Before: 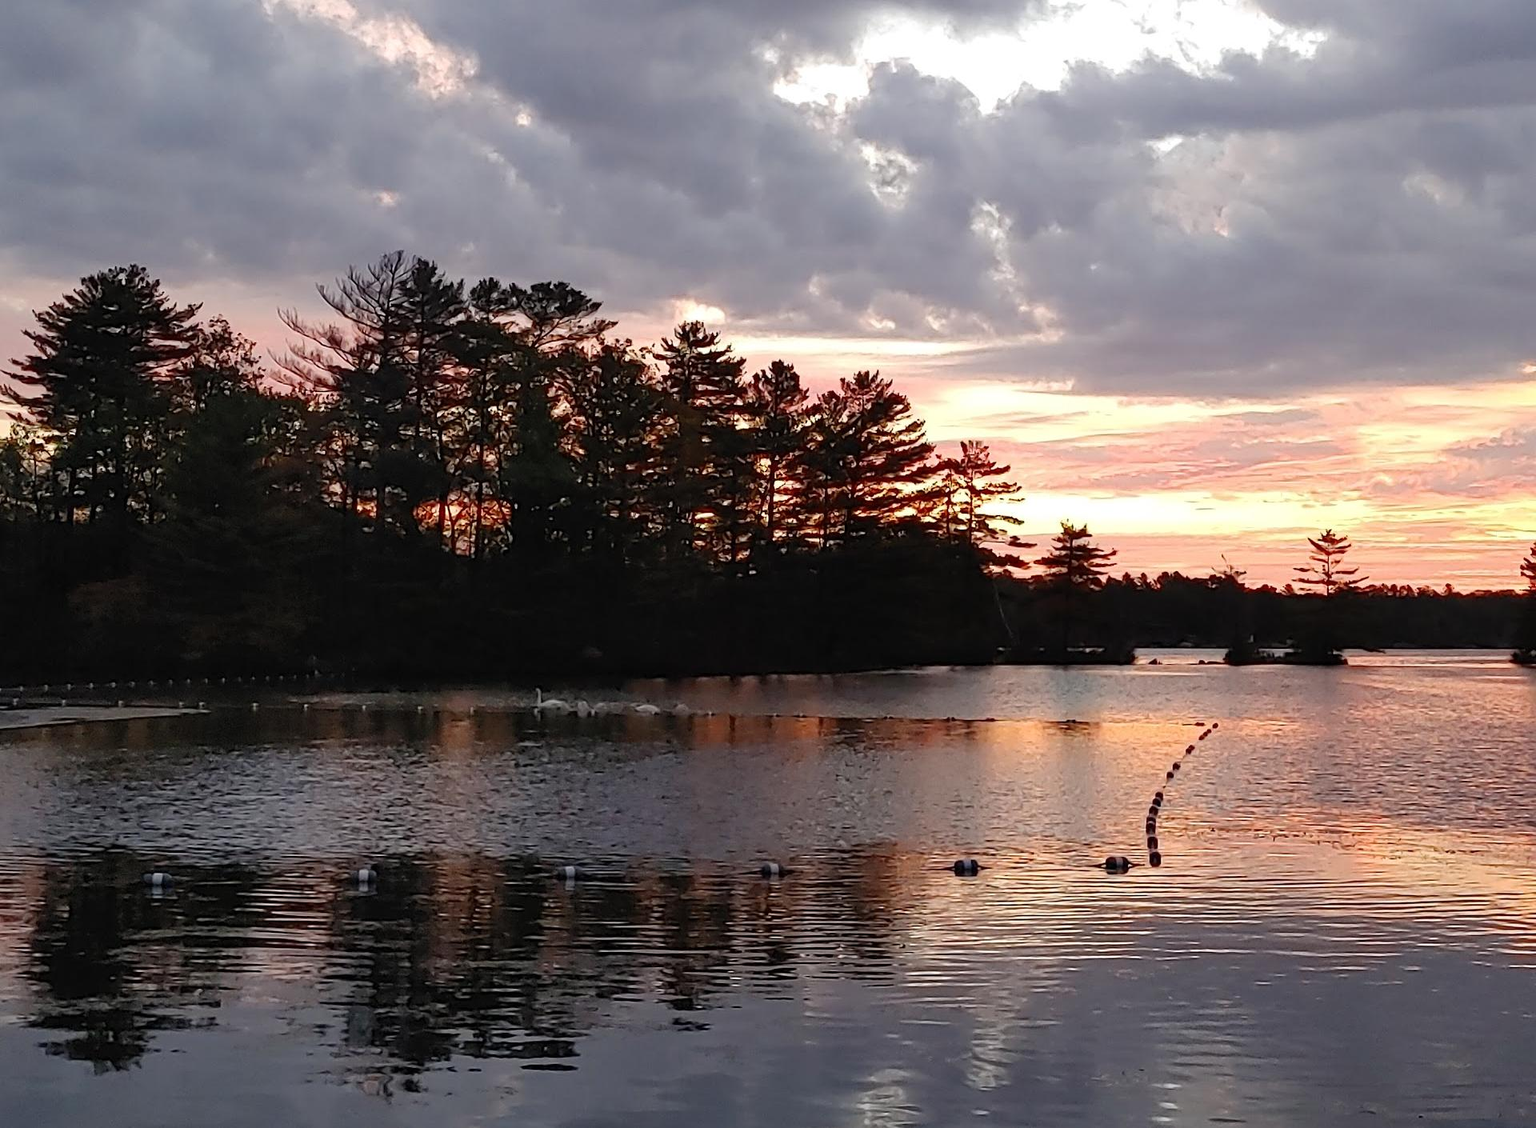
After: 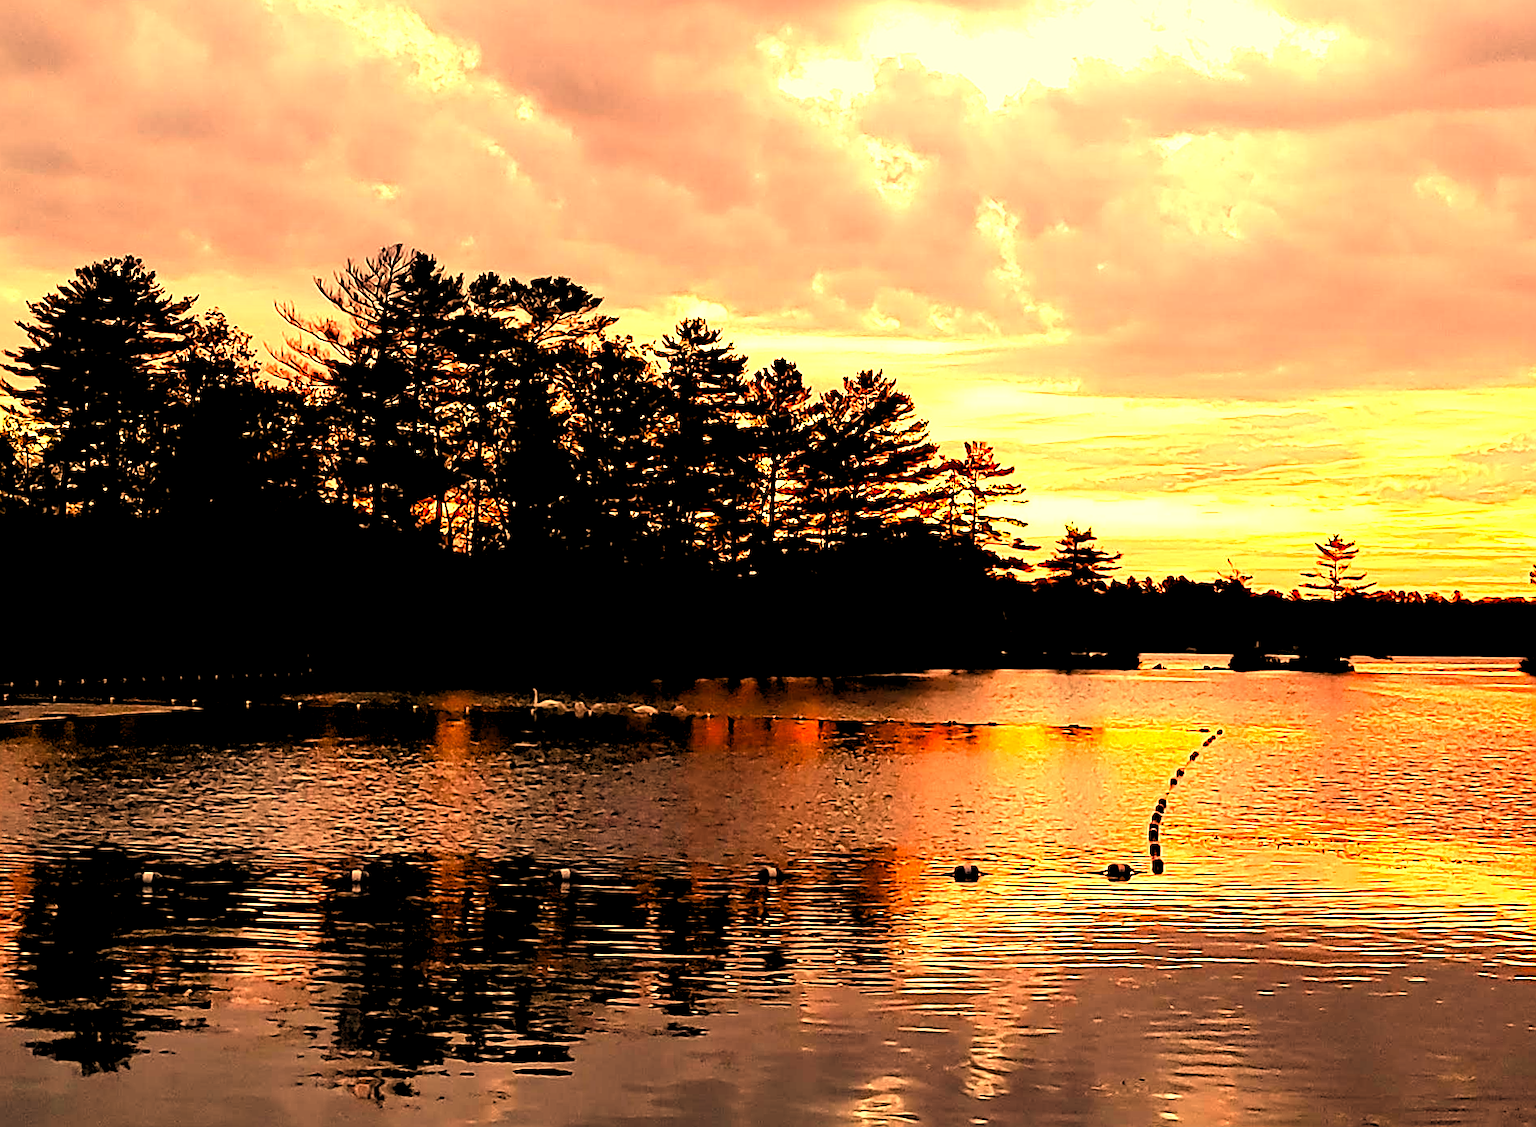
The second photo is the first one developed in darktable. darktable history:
rgb levels: levels [[0.013, 0.434, 0.89], [0, 0.5, 1], [0, 0.5, 1]]
tone equalizer: -8 EV -1.08 EV, -7 EV -1.01 EV, -6 EV -0.867 EV, -5 EV -0.578 EV, -3 EV 0.578 EV, -2 EV 0.867 EV, -1 EV 1.01 EV, +0 EV 1.08 EV, edges refinement/feathering 500, mask exposure compensation -1.57 EV, preserve details no
color balance rgb: linear chroma grading › shadows 16%, perceptual saturation grading › global saturation 8%, perceptual saturation grading › shadows 4%, perceptual brilliance grading › global brilliance 2%, perceptual brilliance grading › highlights 8%, perceptual brilliance grading › shadows -4%, global vibrance 16%, saturation formula JzAzBz (2021)
white balance: red 1.467, blue 0.684
exposure: exposure -0.05 EV
sharpen: on, module defaults
crop and rotate: angle -0.5°
